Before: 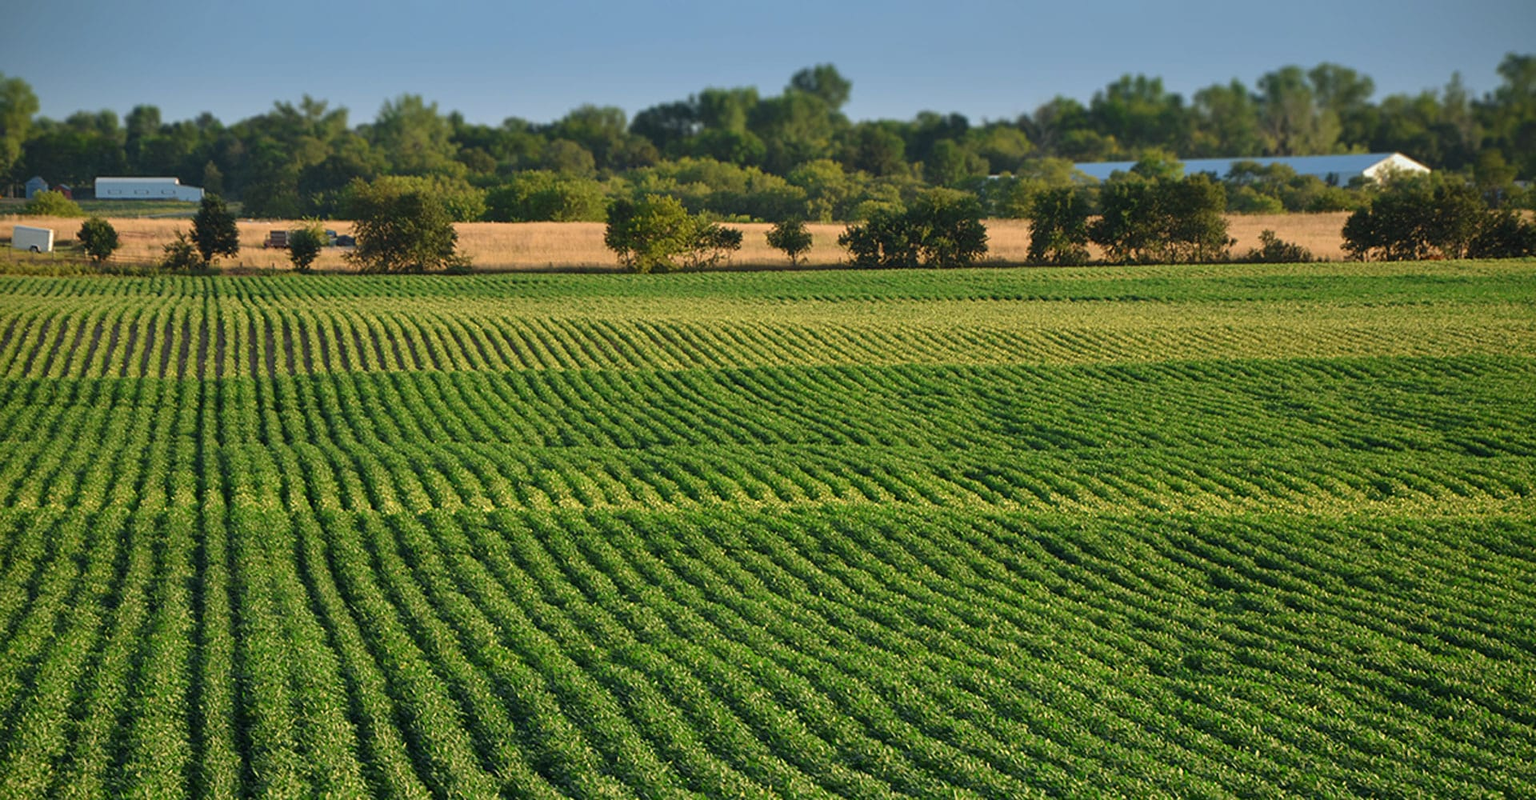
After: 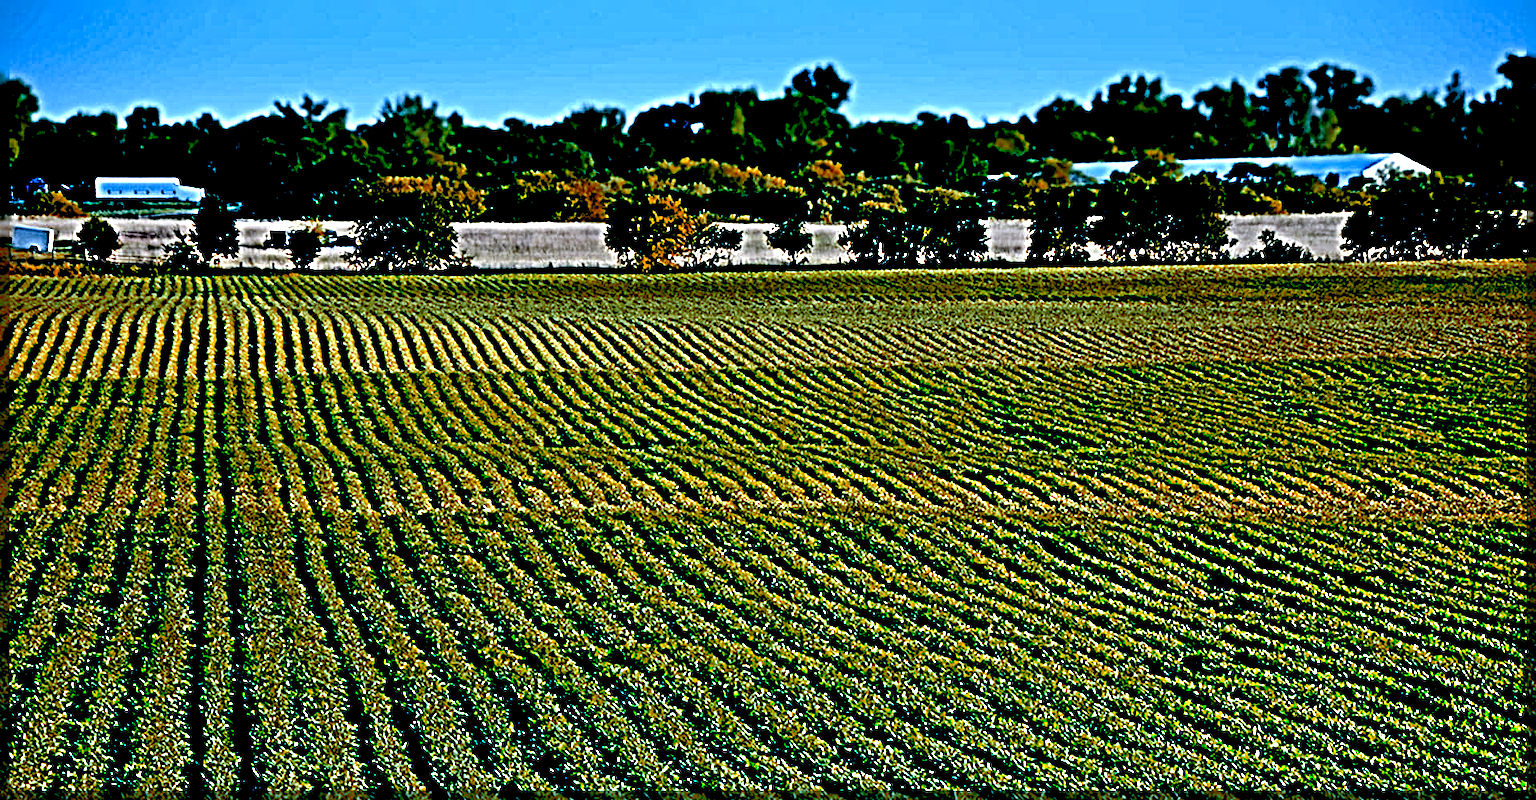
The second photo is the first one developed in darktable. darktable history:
color zones: curves: ch0 [(0, 0.299) (0.25, 0.383) (0.456, 0.352) (0.736, 0.571)]; ch1 [(0, 0.63) (0.151, 0.568) (0.254, 0.416) (0.47, 0.558) (0.732, 0.37) (0.909, 0.492)]; ch2 [(0.004, 0.604) (0.158, 0.443) (0.257, 0.403) (0.761, 0.468)]
white balance: red 0.766, blue 1.537
rgb levels: levels [[0.013, 0.434, 0.89], [0, 0.5, 1], [0, 0.5, 1]]
exposure: black level correction 0.1, exposure -0.092 EV, compensate highlight preservation false
contrast brightness saturation: saturation 0.1
sharpen: radius 6.3, amount 1.8, threshold 0
